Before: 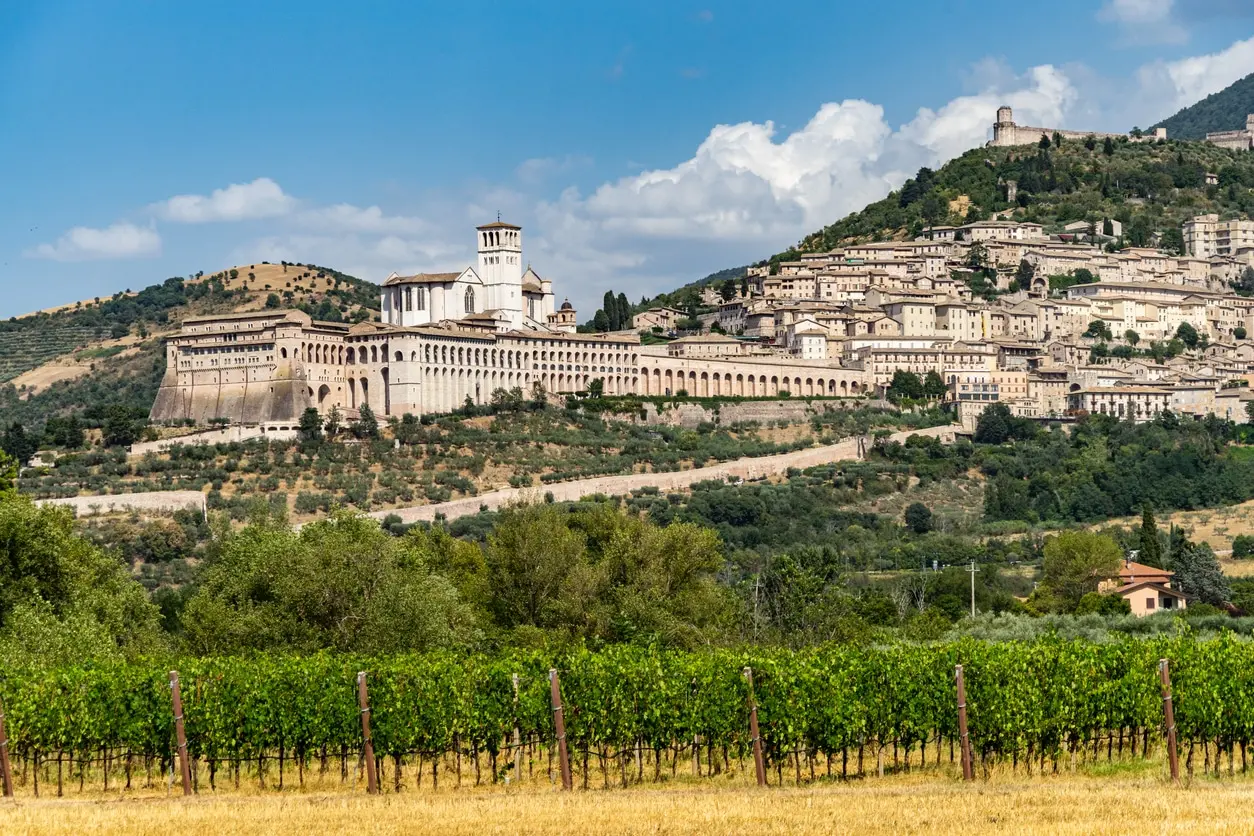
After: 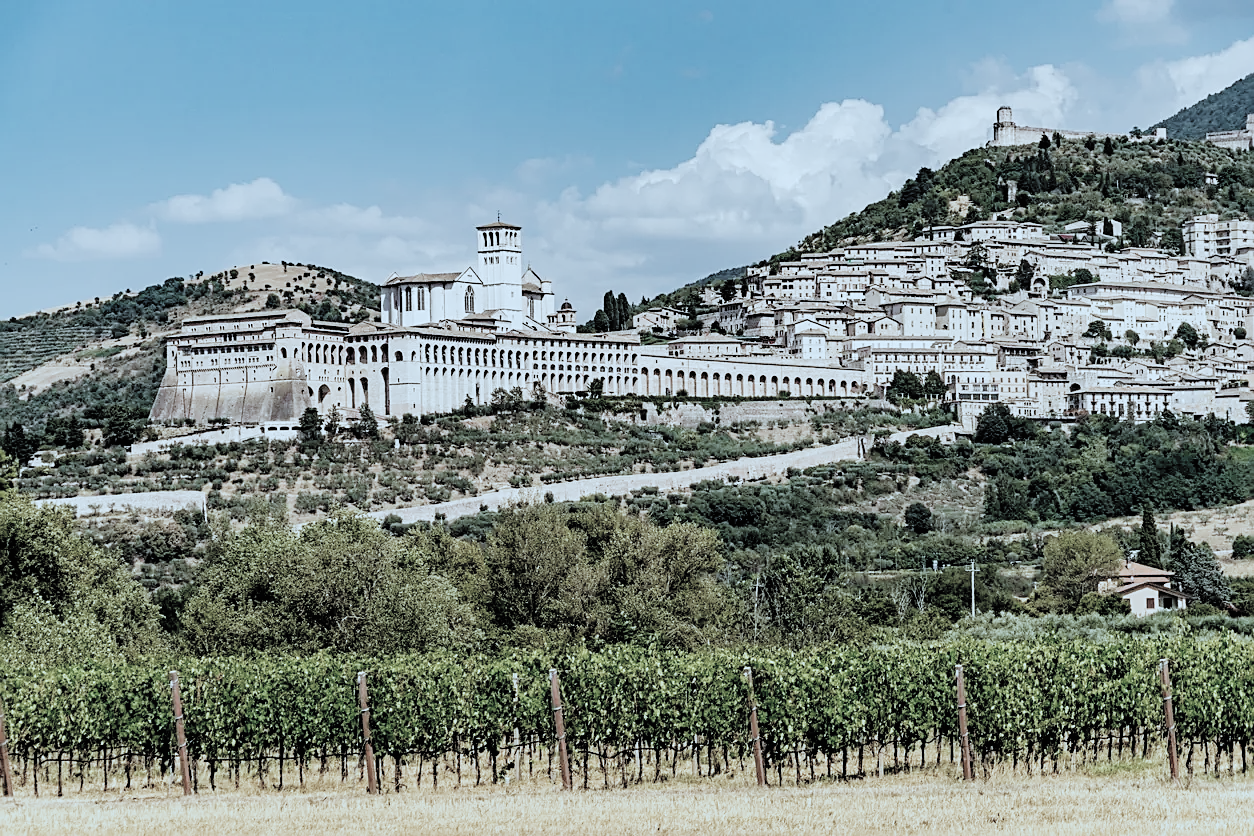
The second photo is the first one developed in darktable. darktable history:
sharpen: amount 0.565
filmic rgb: black relative exposure -5.11 EV, white relative exposure 3.97 EV, hardness 2.88, contrast 1.184, preserve chrominance no, color science v5 (2021)
contrast brightness saturation: brightness 0.152
color zones: curves: ch0 [(0, 0.559) (0.153, 0.551) (0.229, 0.5) (0.429, 0.5) (0.571, 0.5) (0.714, 0.5) (0.857, 0.5) (1, 0.559)]; ch1 [(0, 0.417) (0.112, 0.336) (0.213, 0.26) (0.429, 0.34) (0.571, 0.35) (0.683, 0.331) (0.857, 0.344) (1, 0.417)], mix 38.49%
color correction: highlights a* -9.6, highlights b* -21.1
